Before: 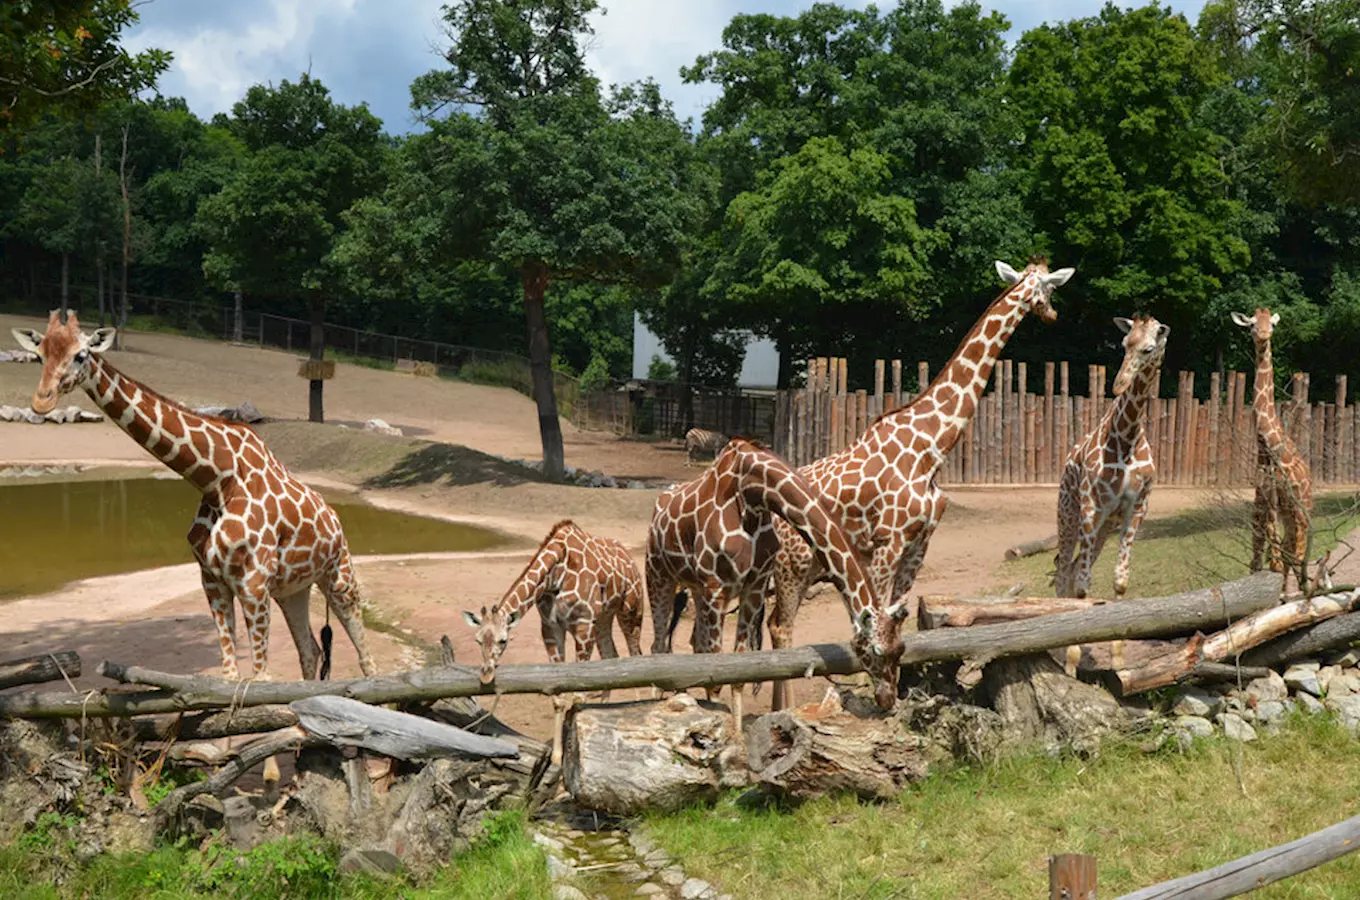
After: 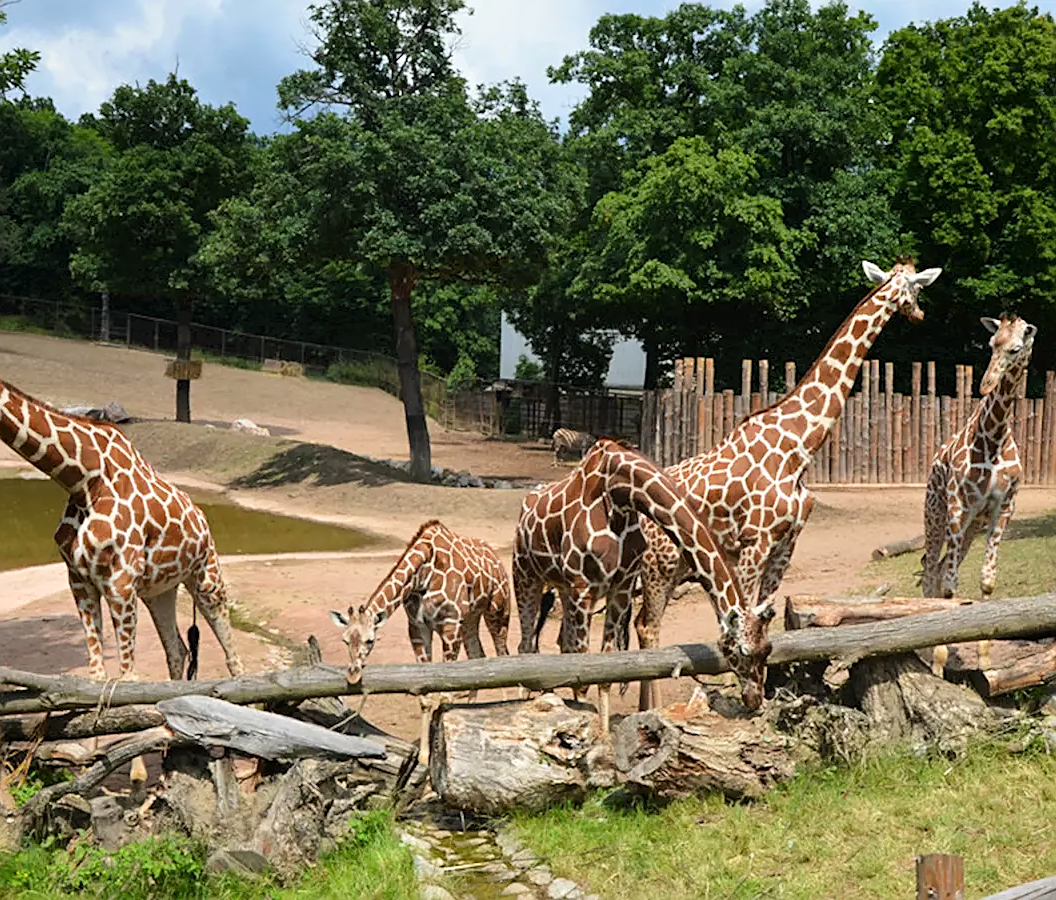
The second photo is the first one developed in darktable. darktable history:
tone curve: curves: ch0 [(0, 0) (0.004, 0.002) (0.02, 0.013) (0.218, 0.218) (0.664, 0.718) (0.832, 0.873) (1, 1)], color space Lab, linked channels, preserve colors none
sharpen: on, module defaults
crop: left 9.847%, right 12.459%
